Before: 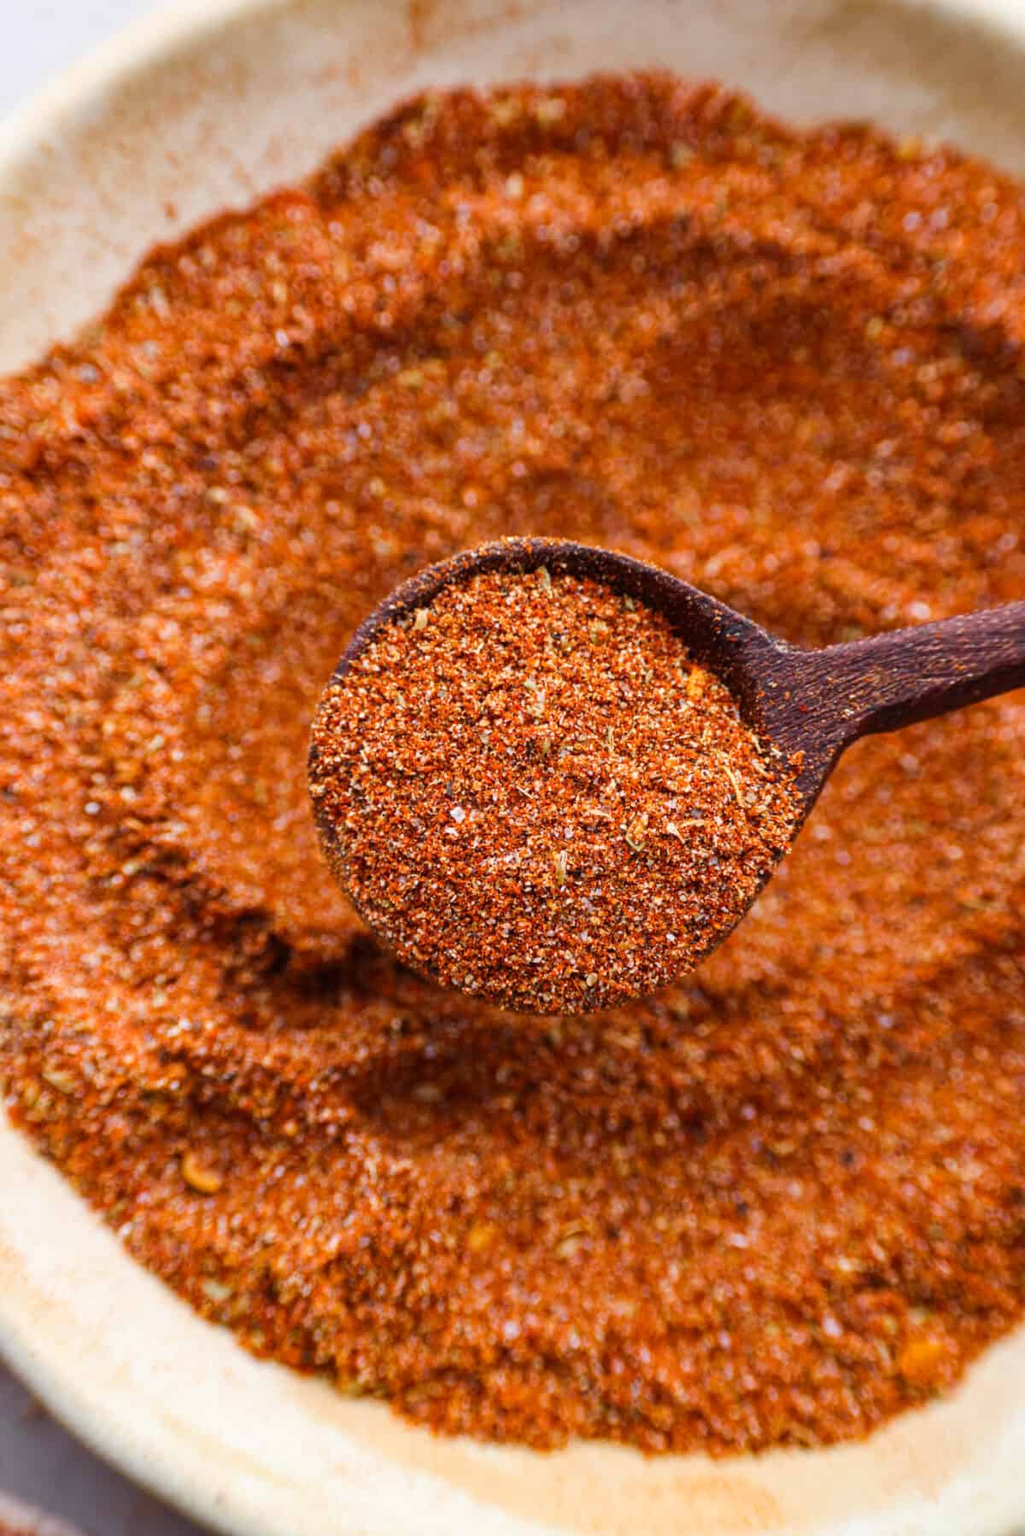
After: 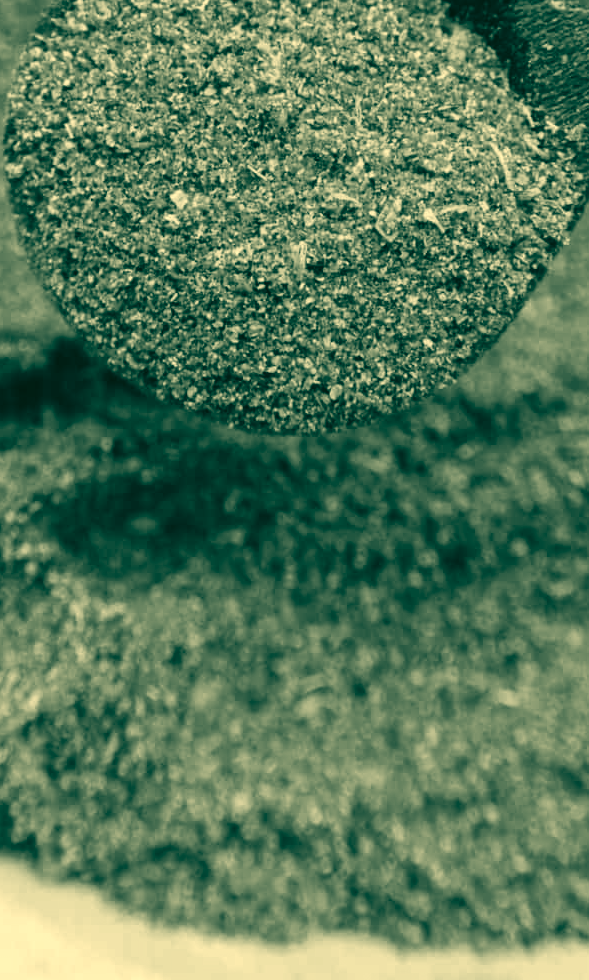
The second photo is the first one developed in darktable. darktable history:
crop: left 29.774%, top 42.016%, right 21.073%, bottom 3.493%
color correction: highlights a* 2, highlights b* 34.63, shadows a* -36.6, shadows b* -5.84
contrast brightness saturation: saturation -0.988
